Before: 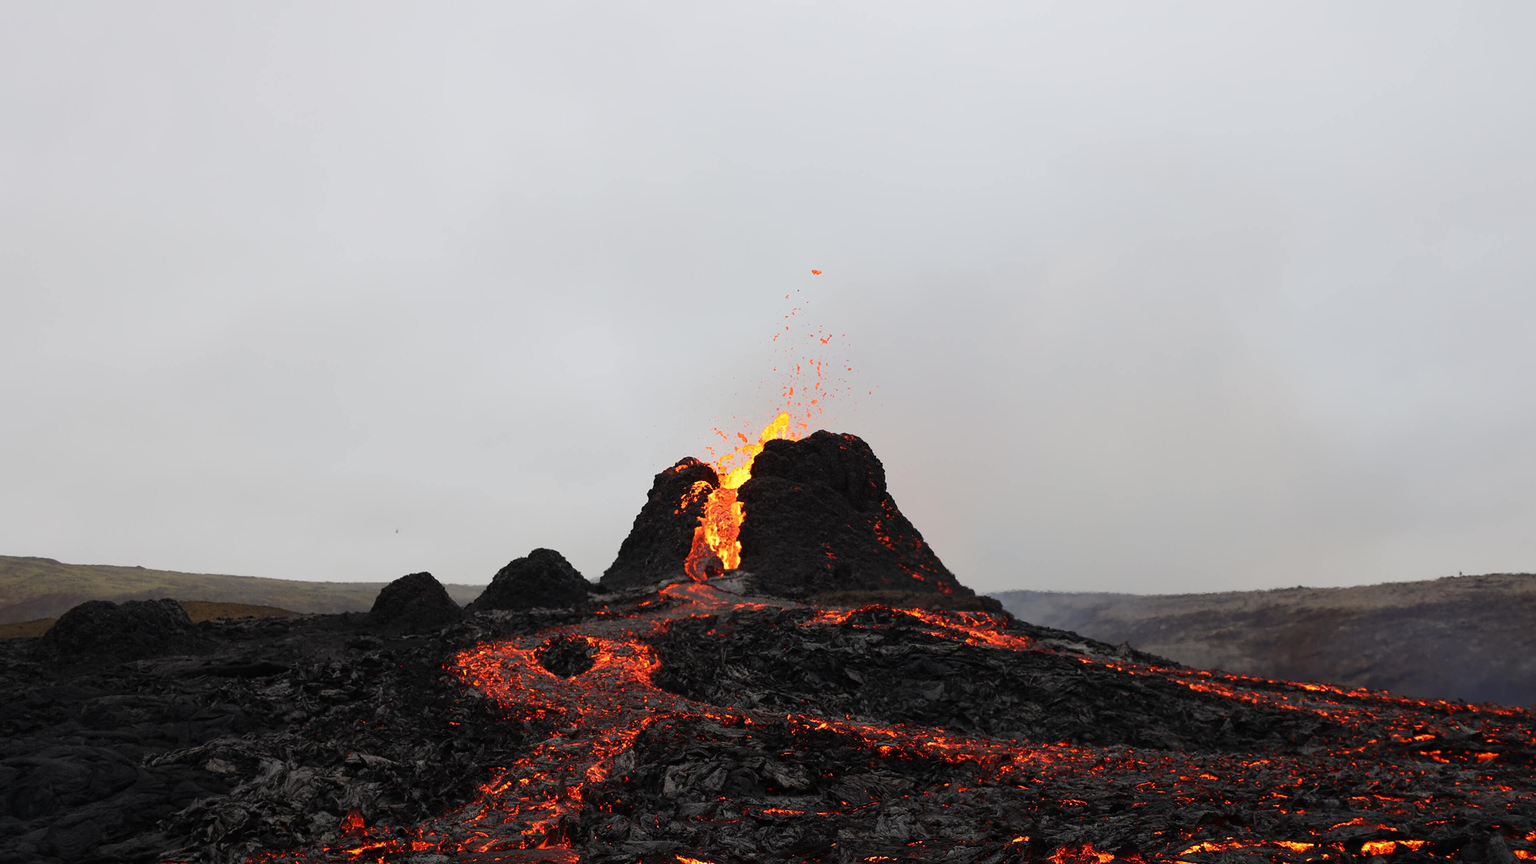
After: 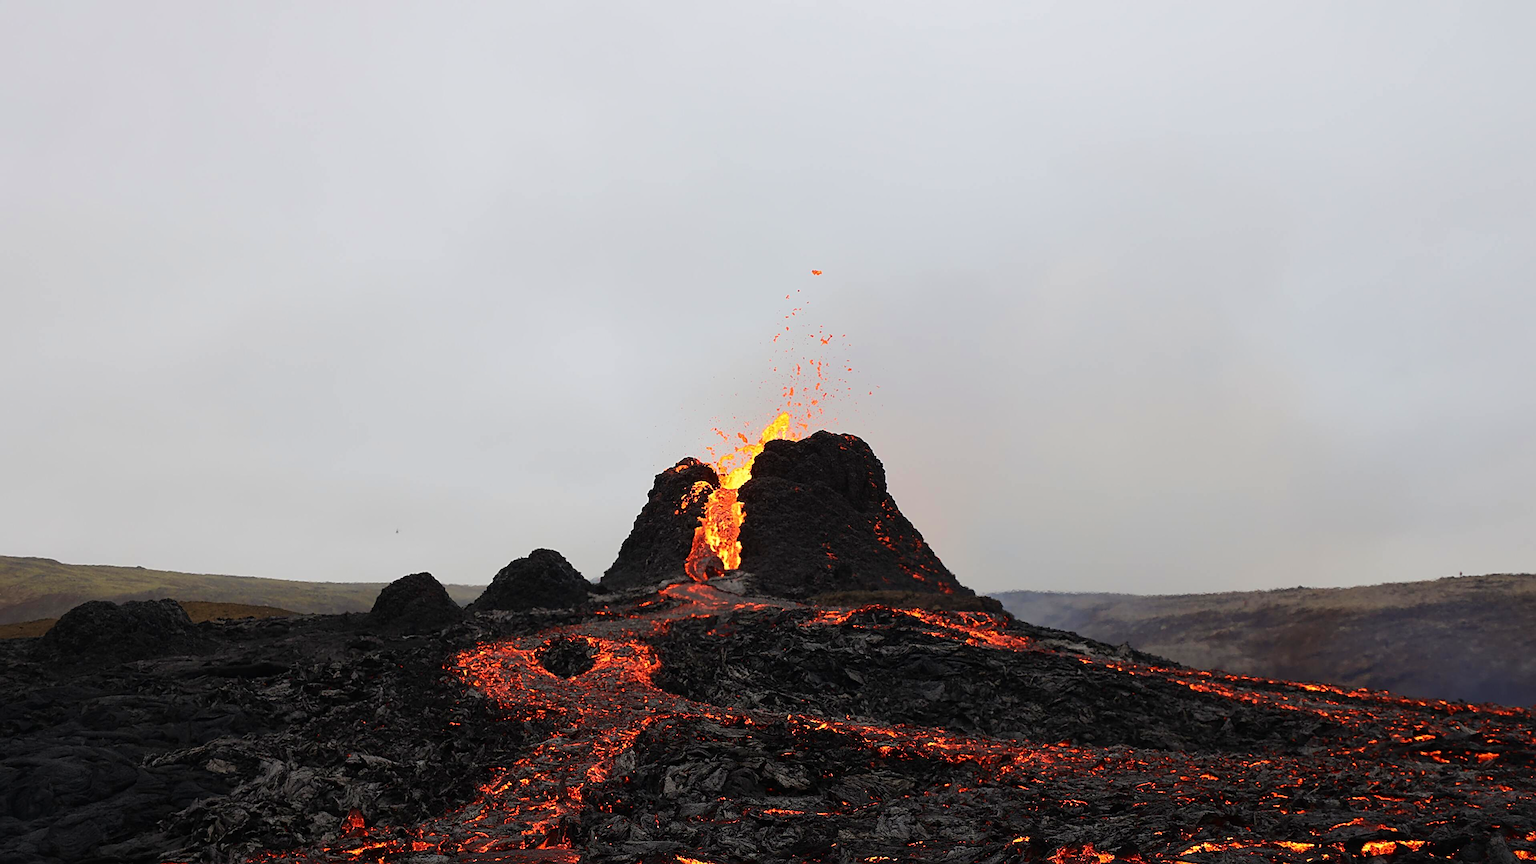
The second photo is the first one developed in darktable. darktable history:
velvia: on, module defaults
sharpen: radius 2.767
